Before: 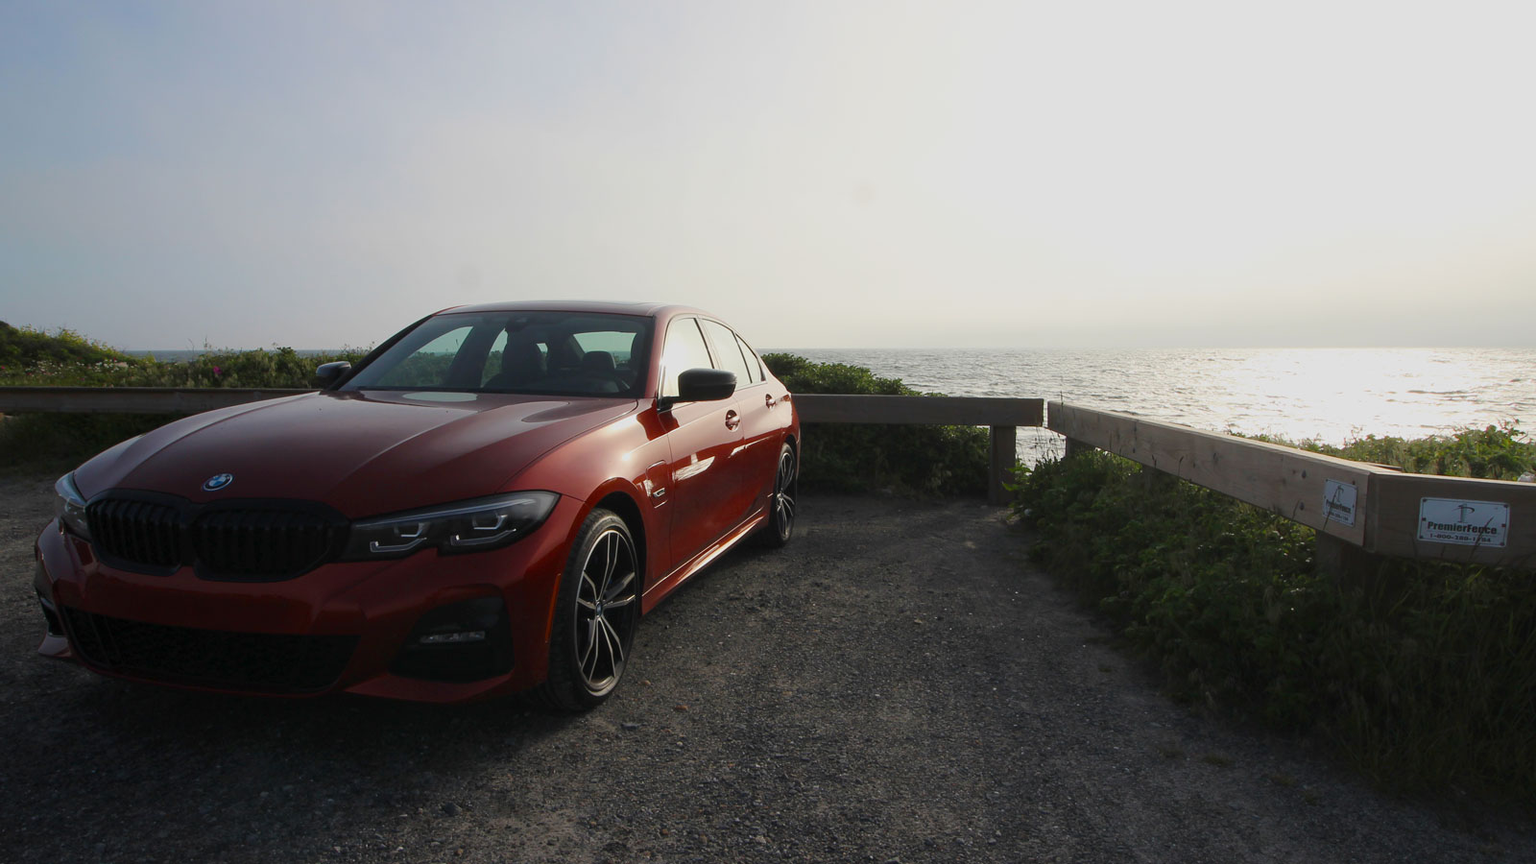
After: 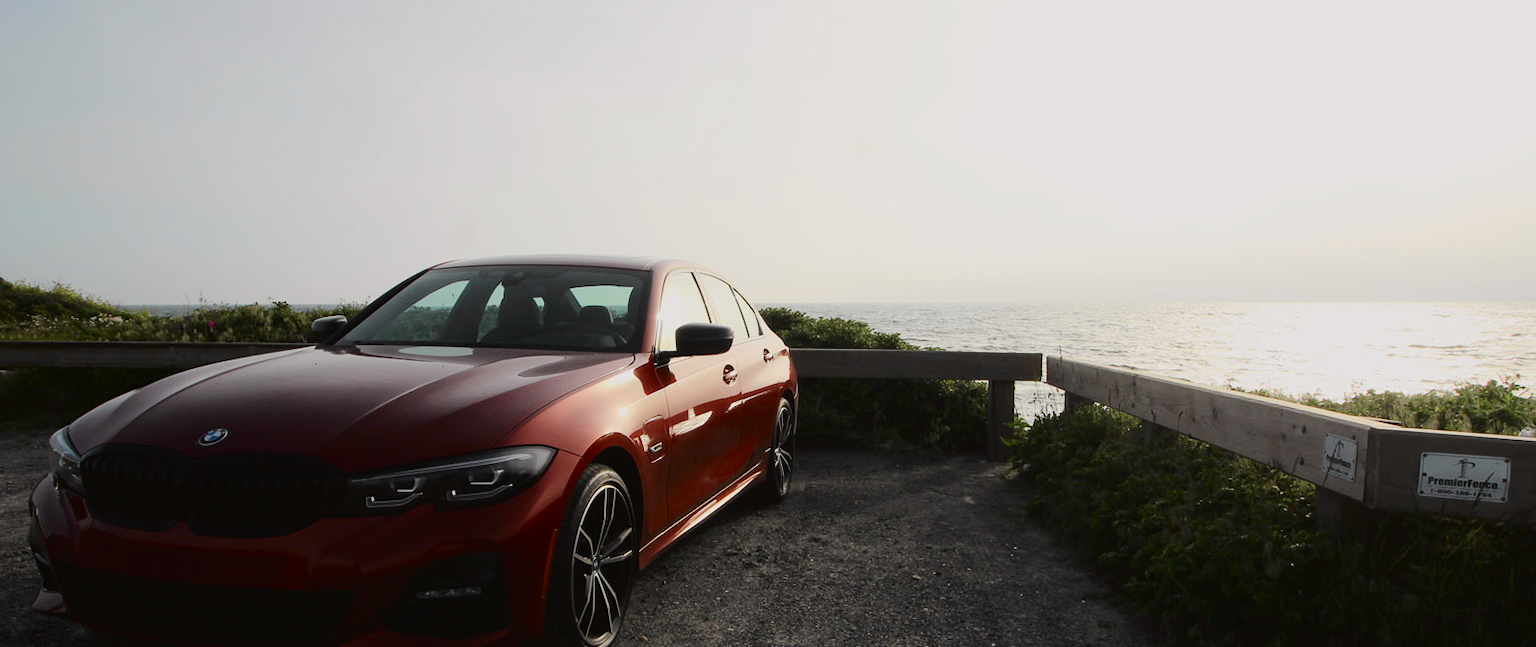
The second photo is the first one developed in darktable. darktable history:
crop: left 0.387%, top 5.469%, bottom 19.809%
tone curve: curves: ch0 [(0, 0.019) (0.066, 0.043) (0.189, 0.182) (0.359, 0.417) (0.485, 0.576) (0.656, 0.734) (0.851, 0.861) (0.997, 0.959)]; ch1 [(0, 0) (0.179, 0.123) (0.381, 0.36) (0.425, 0.41) (0.474, 0.472) (0.499, 0.501) (0.514, 0.517) (0.571, 0.584) (0.649, 0.677) (0.812, 0.856) (1, 1)]; ch2 [(0, 0) (0.246, 0.214) (0.421, 0.427) (0.459, 0.484) (0.5, 0.504) (0.518, 0.523) (0.529, 0.544) (0.56, 0.581) (0.617, 0.631) (0.744, 0.734) (0.867, 0.821) (0.993, 0.889)], color space Lab, independent channels, preserve colors none
contrast brightness saturation: contrast 0.11, saturation -0.17
